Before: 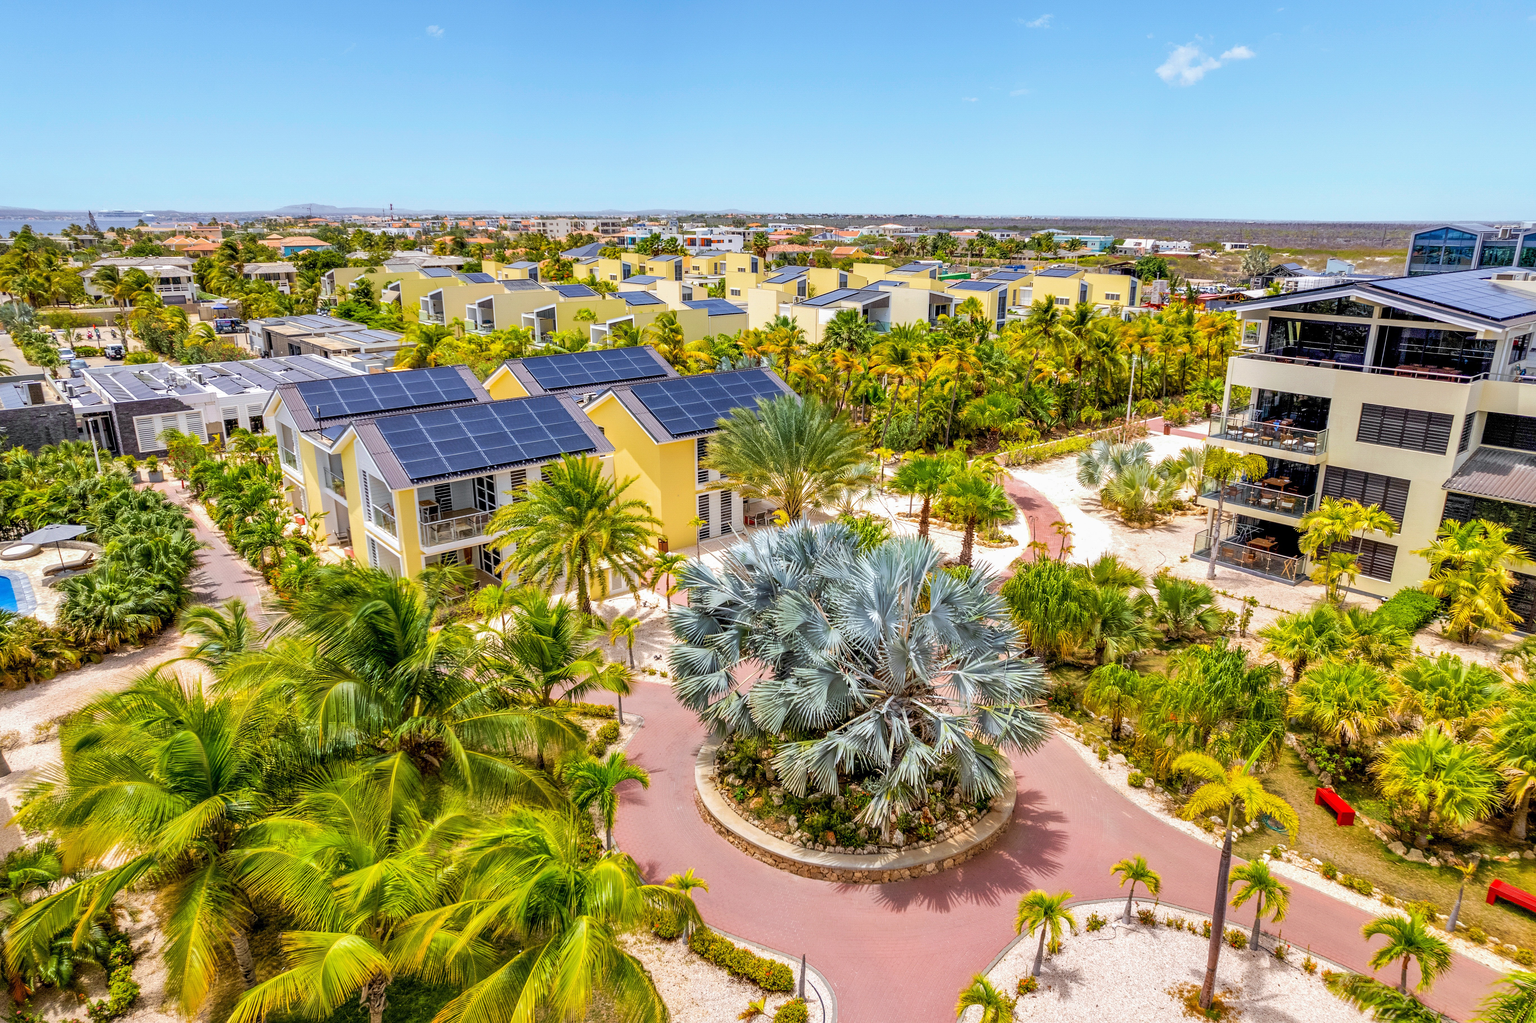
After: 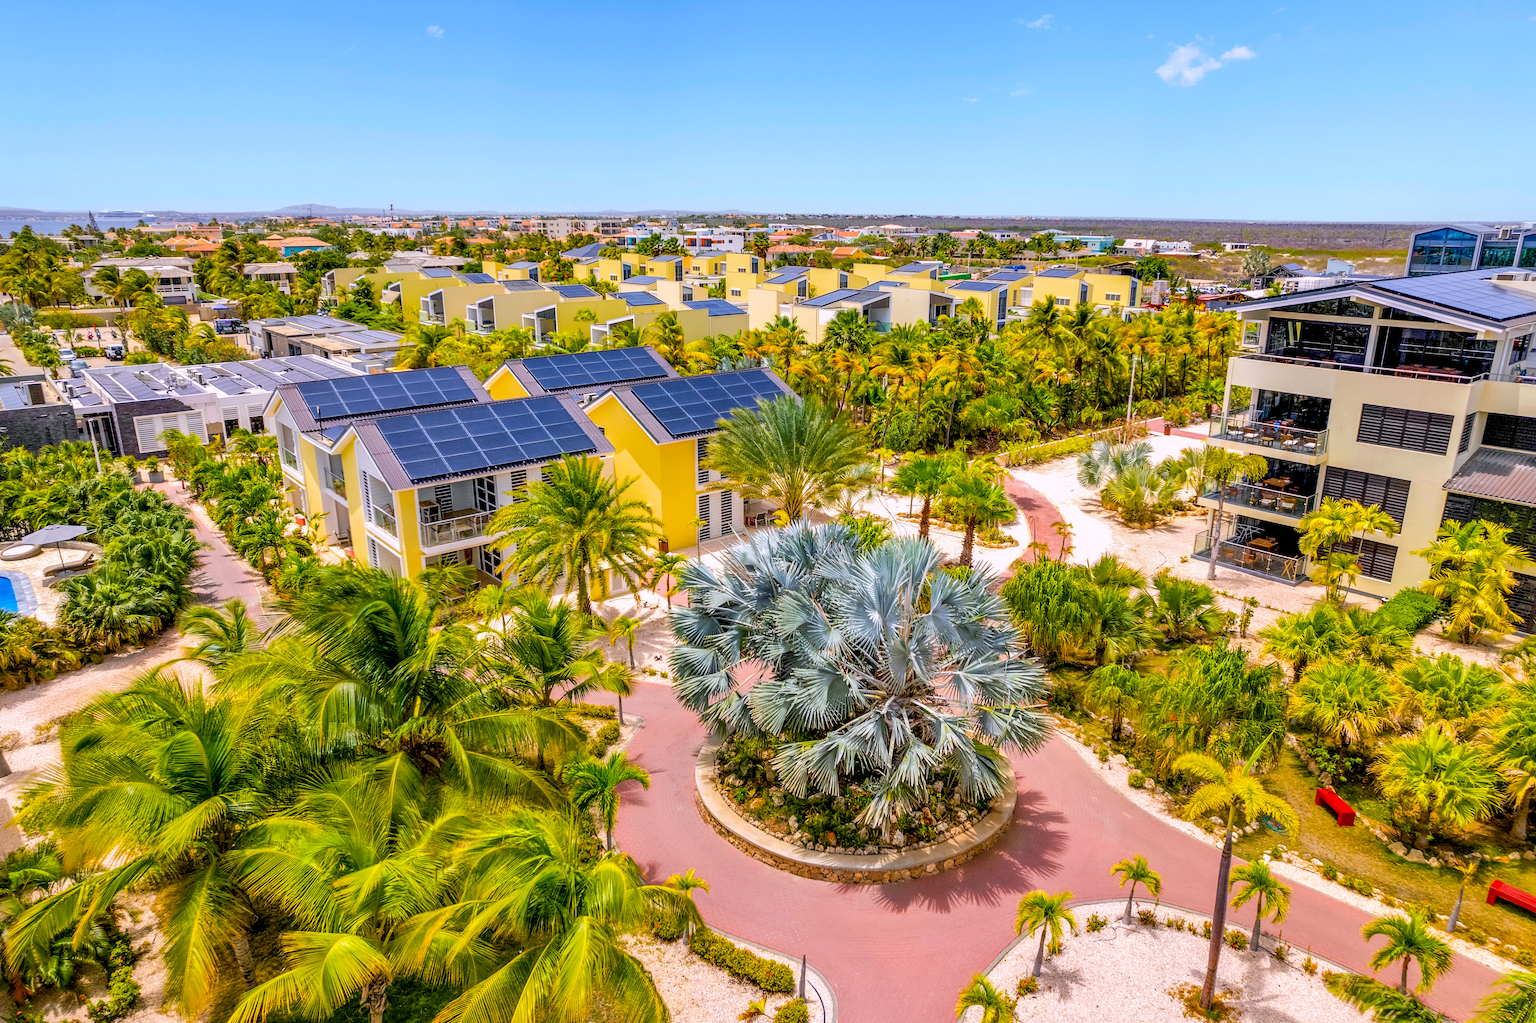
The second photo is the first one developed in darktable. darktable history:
color balance rgb: shadows lift › chroma 2%, shadows lift › hue 217.2°, power › chroma 0.25%, power › hue 60°, highlights gain › chroma 1.5%, highlights gain › hue 309.6°, global offset › luminance -0.5%, perceptual saturation grading › global saturation 15%, global vibrance 20%
